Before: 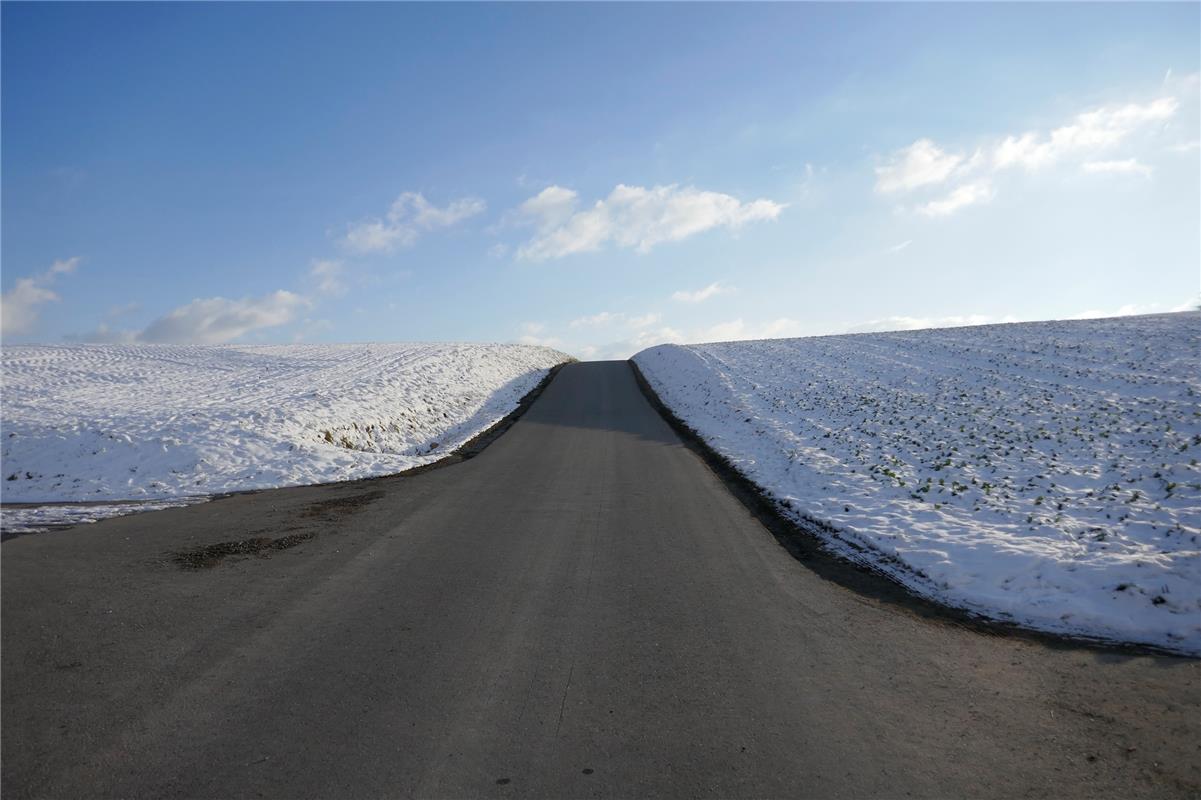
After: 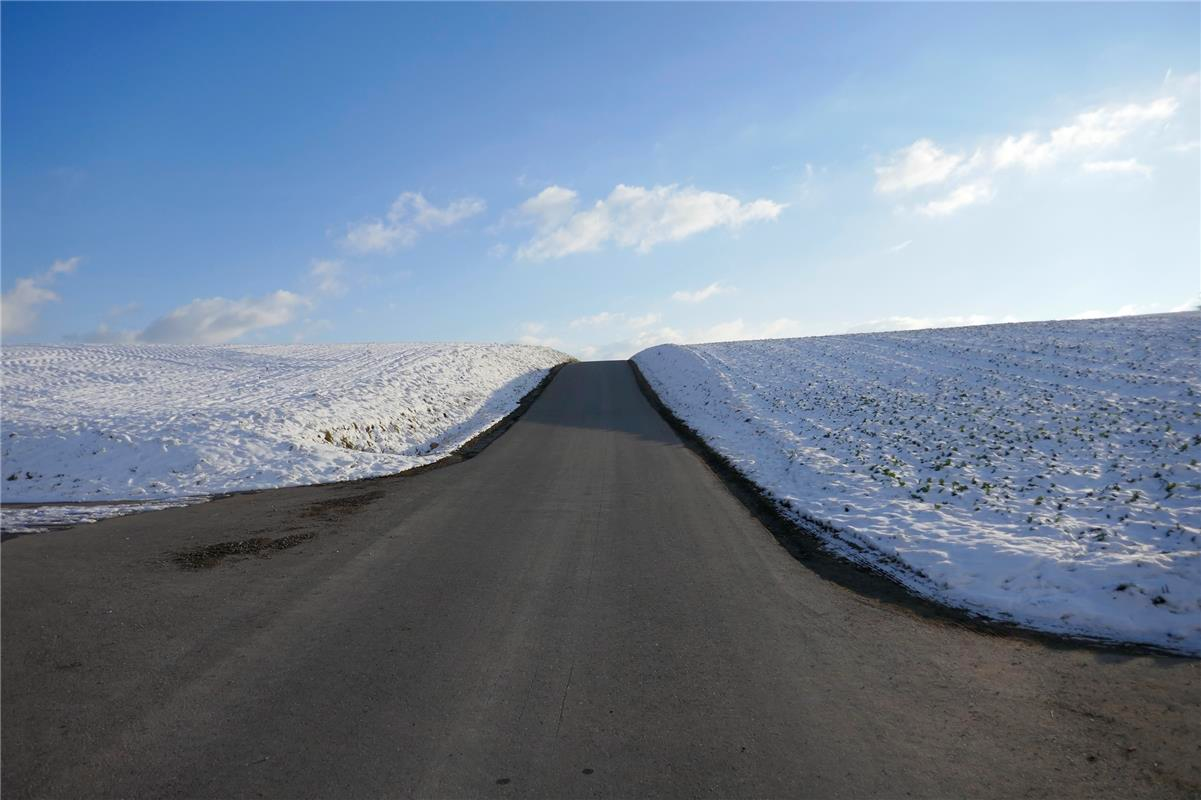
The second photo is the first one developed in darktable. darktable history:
contrast brightness saturation: contrast 0.038, saturation 0.158
